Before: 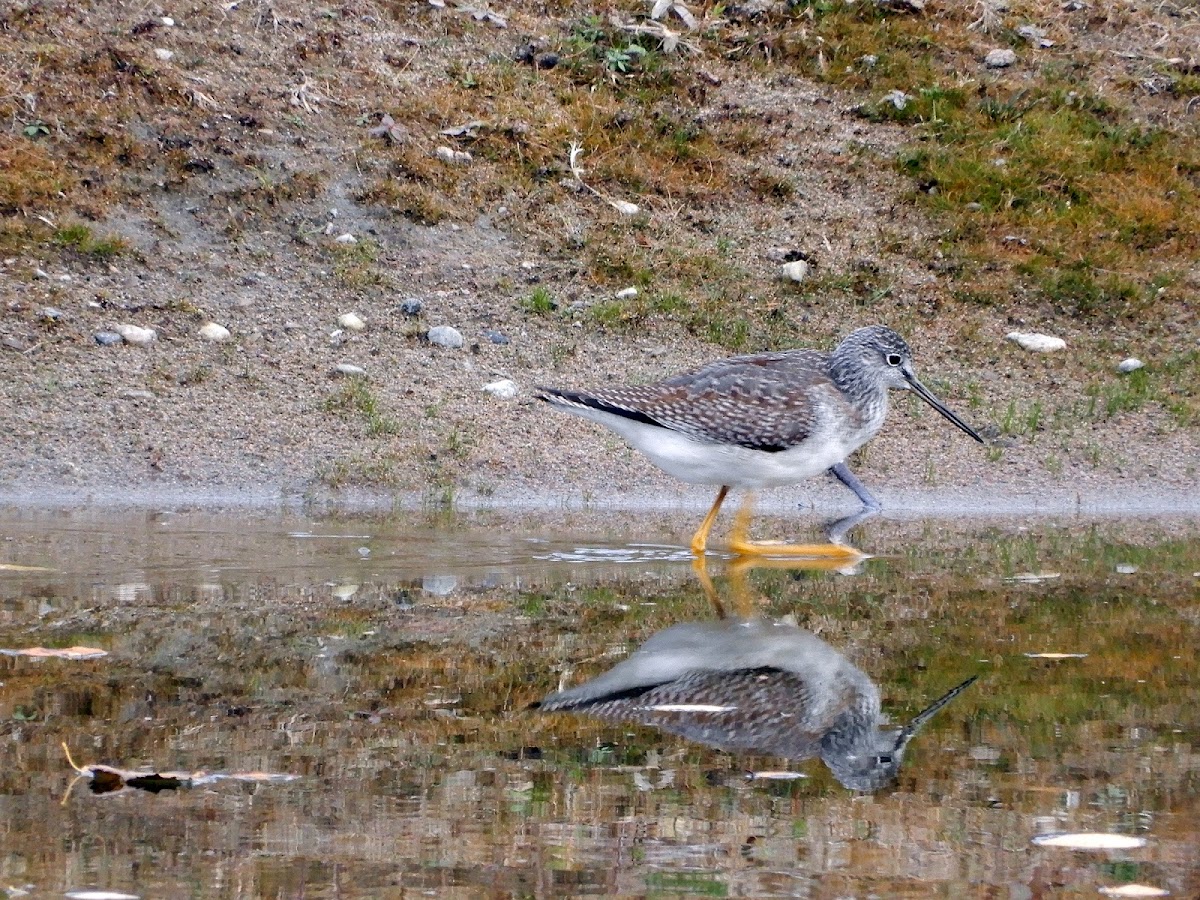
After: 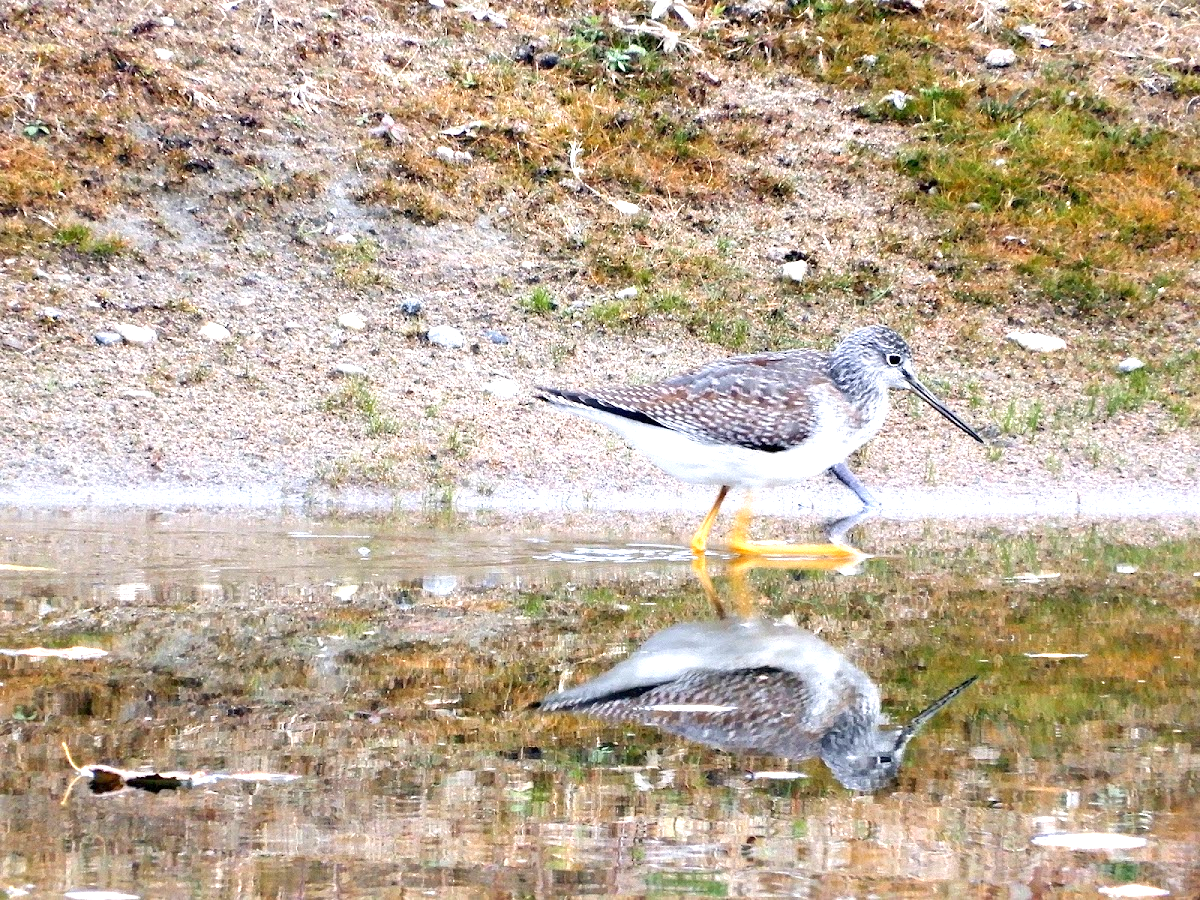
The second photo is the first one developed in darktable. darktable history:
exposure: exposure 1.16 EV, compensate highlight preservation false
